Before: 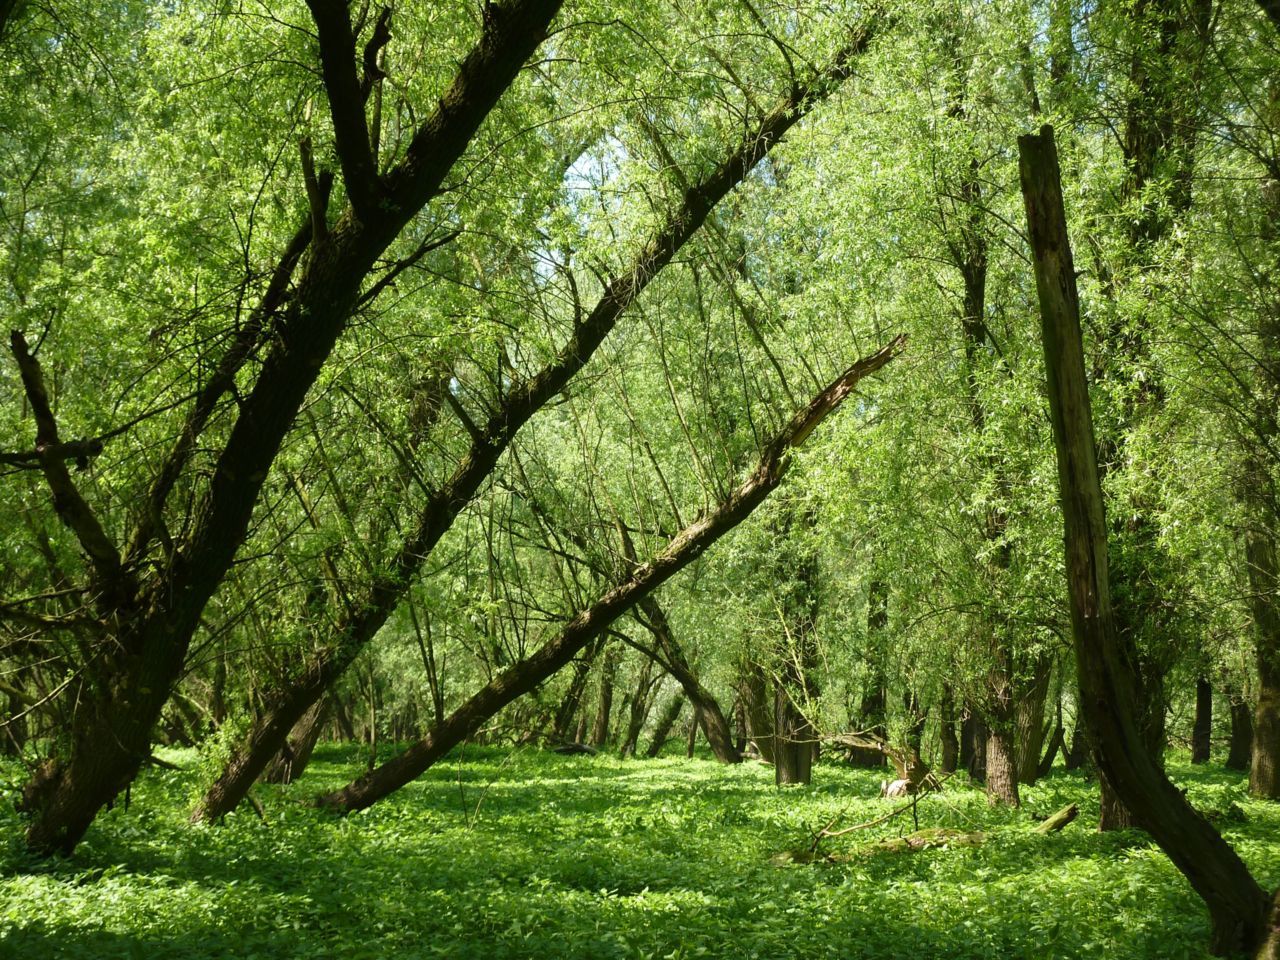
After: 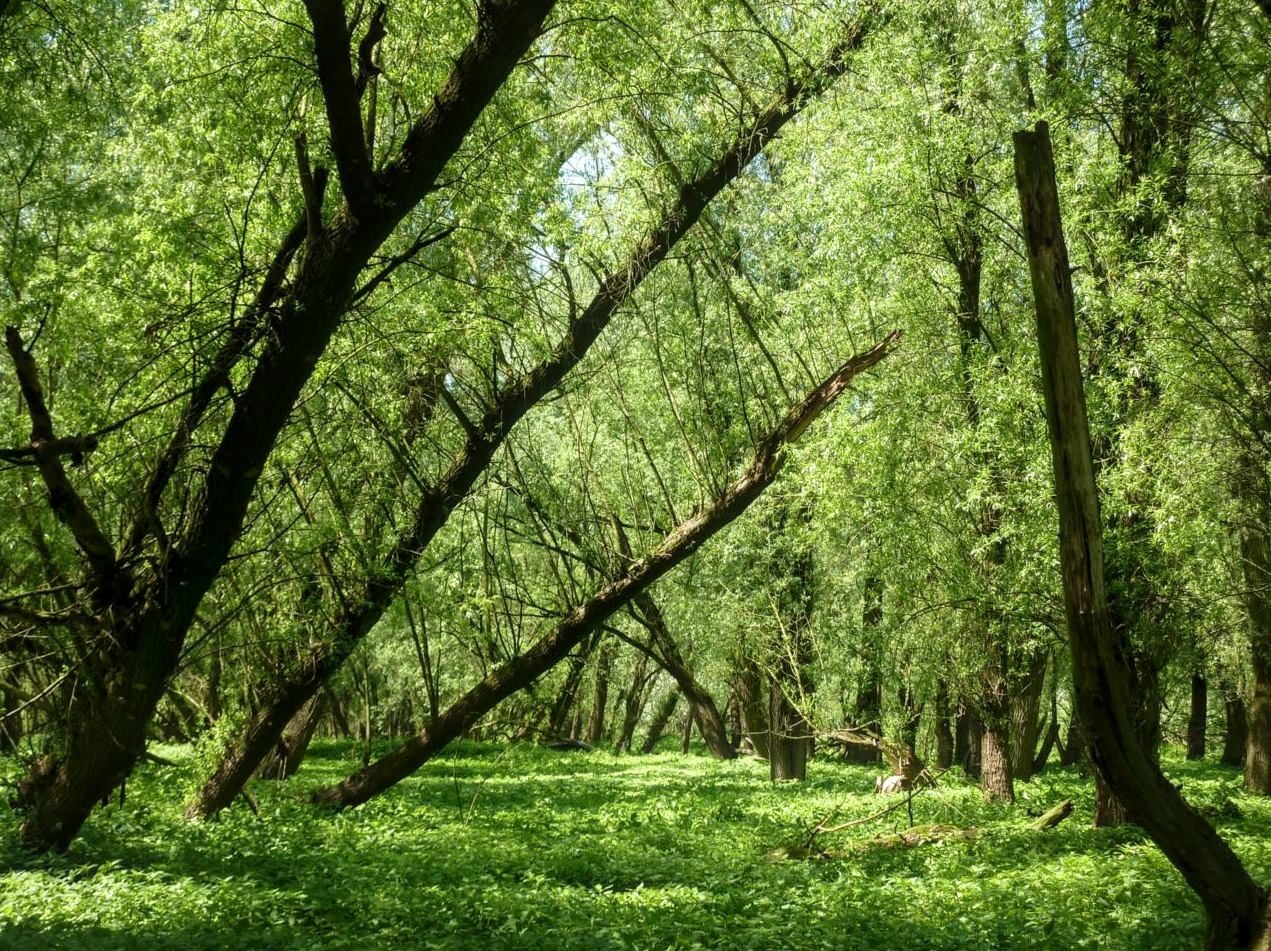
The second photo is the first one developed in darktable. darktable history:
local contrast: on, module defaults
bloom: size 9%, threshold 100%, strength 7%
crop: left 0.434%, top 0.485%, right 0.244%, bottom 0.386%
